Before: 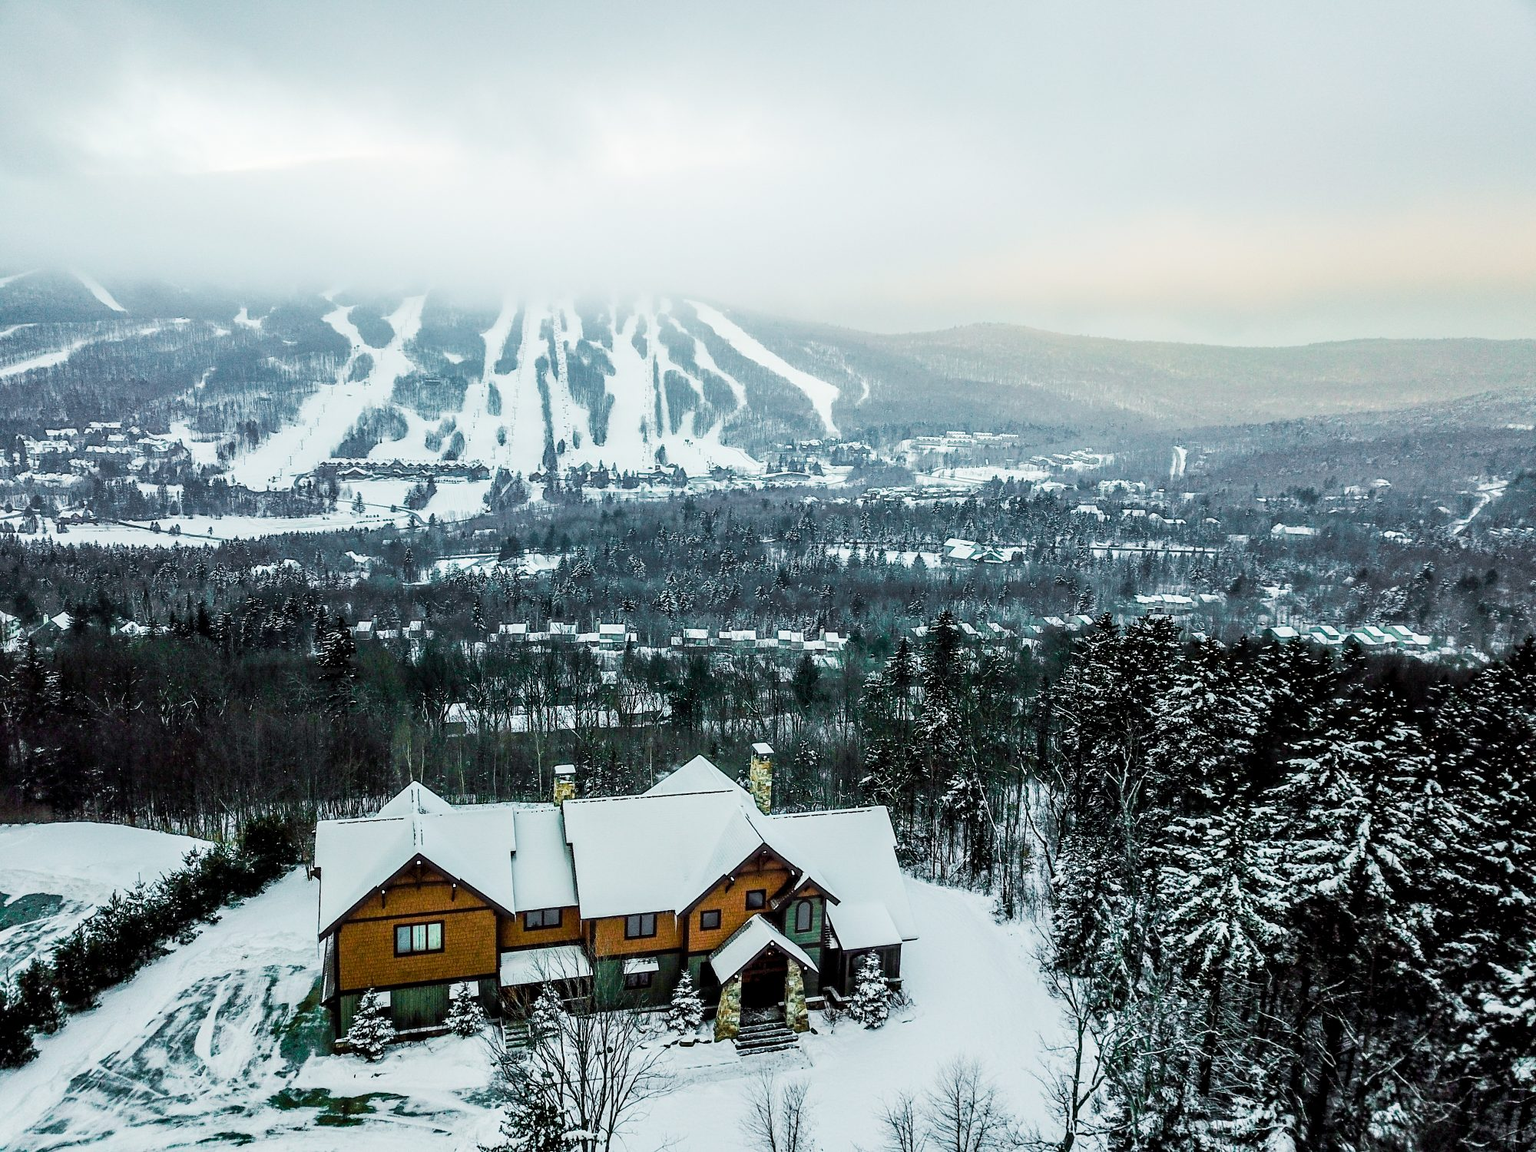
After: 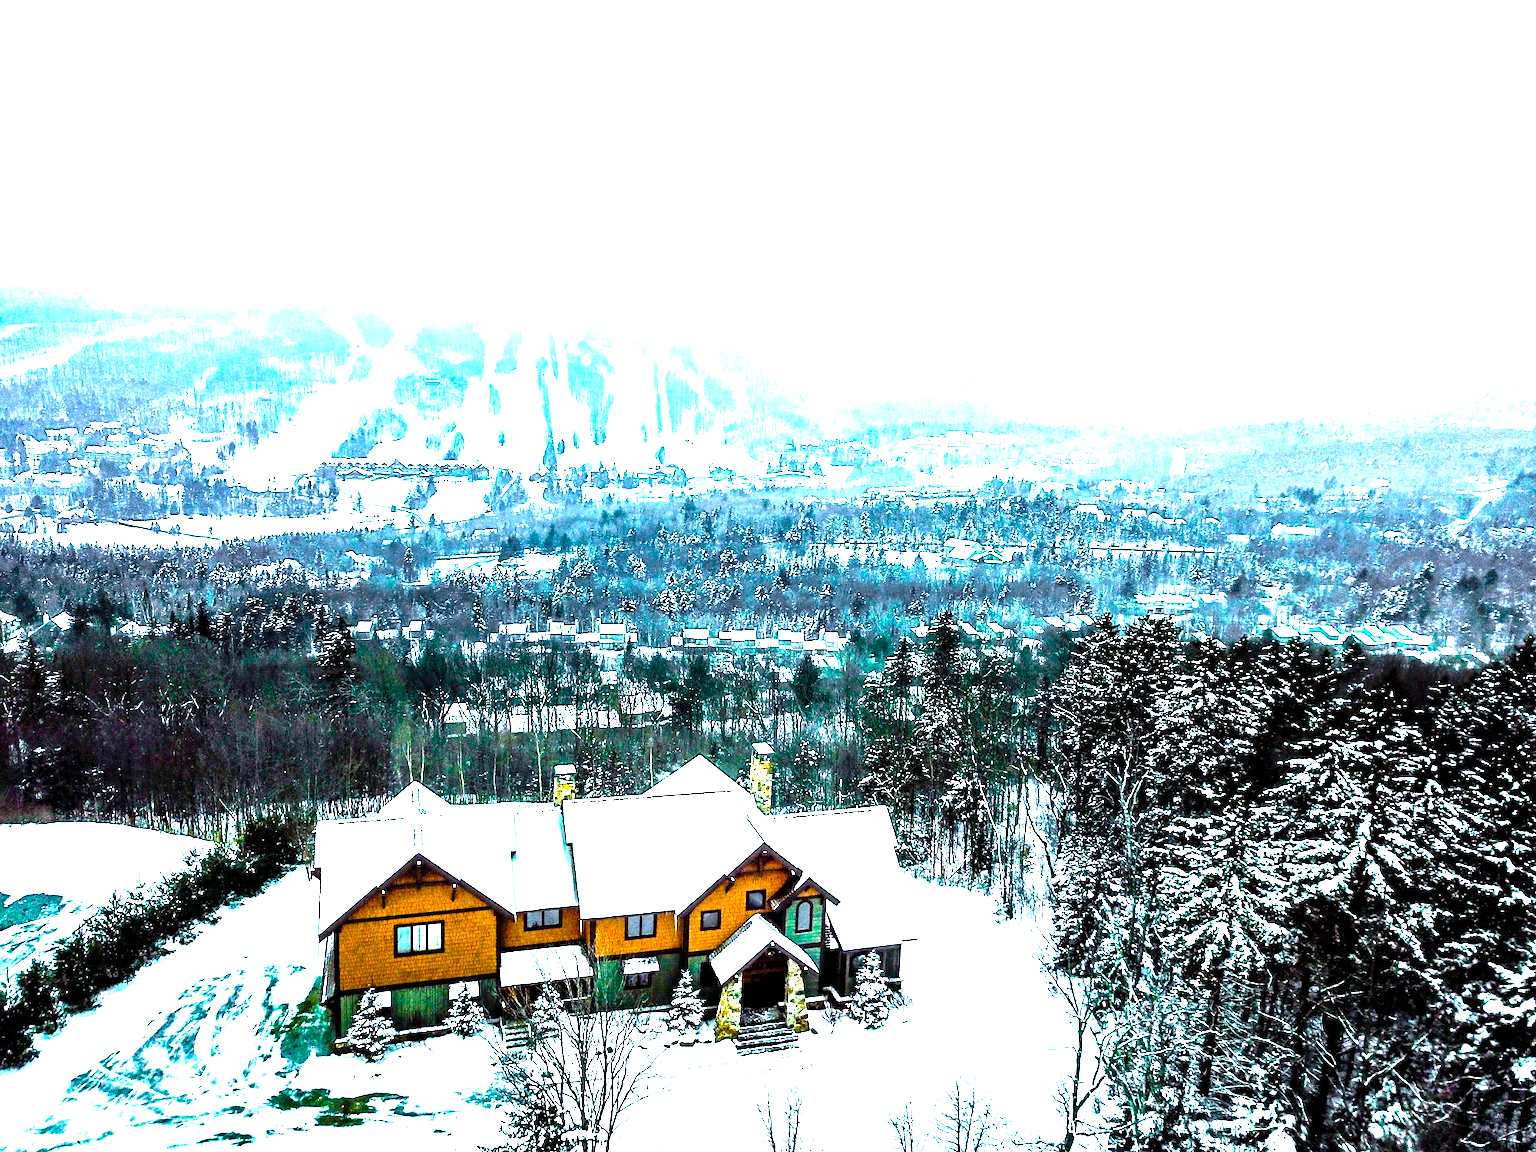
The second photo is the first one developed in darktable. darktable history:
white balance: red 1.004, blue 1.024
levels: levels [0, 0.281, 0.562]
color balance rgb: linear chroma grading › global chroma 15%, perceptual saturation grading › global saturation 30%
